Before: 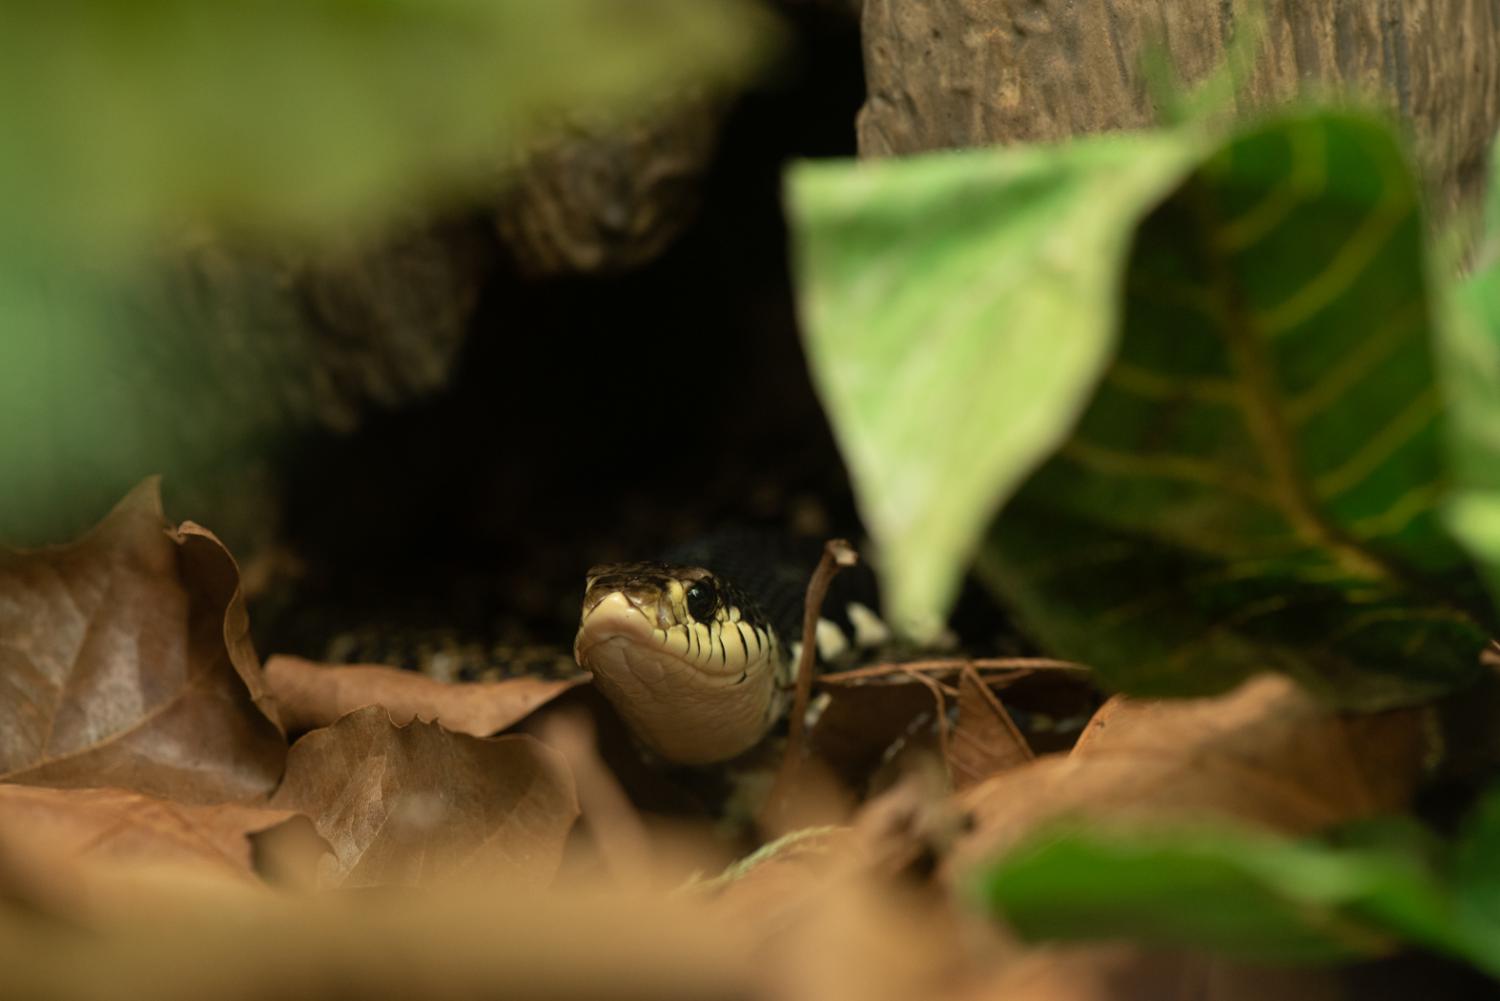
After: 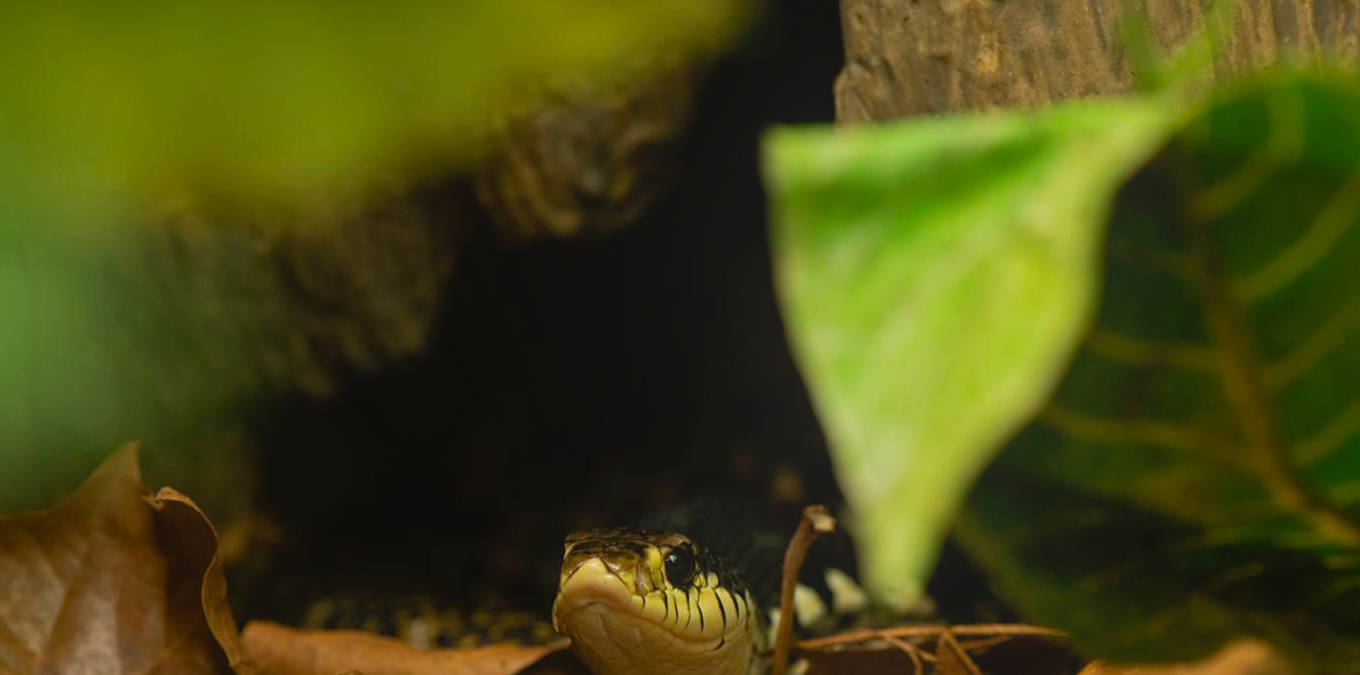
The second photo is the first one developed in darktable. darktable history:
local contrast: highlights 48%, shadows 0%, detail 100%
crop: left 1.509%, top 3.452%, right 7.696%, bottom 28.452%
sharpen: radius 1.559, amount 0.373, threshold 1.271
color balance rgb: perceptual saturation grading › global saturation 20%, global vibrance 20%
